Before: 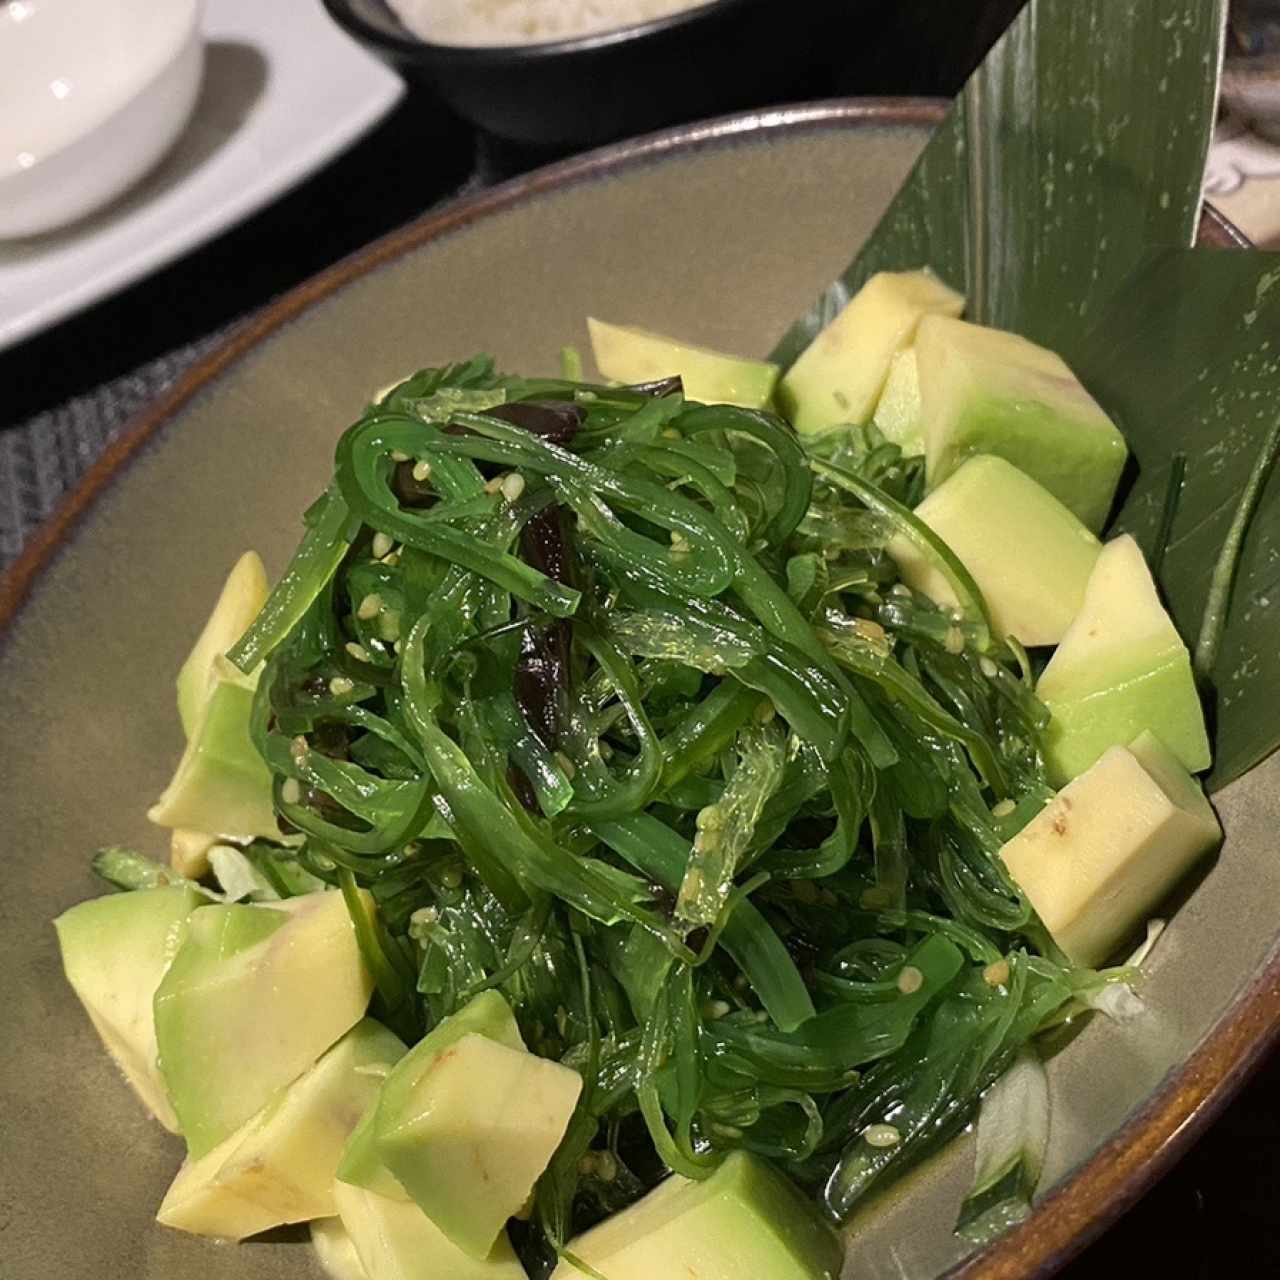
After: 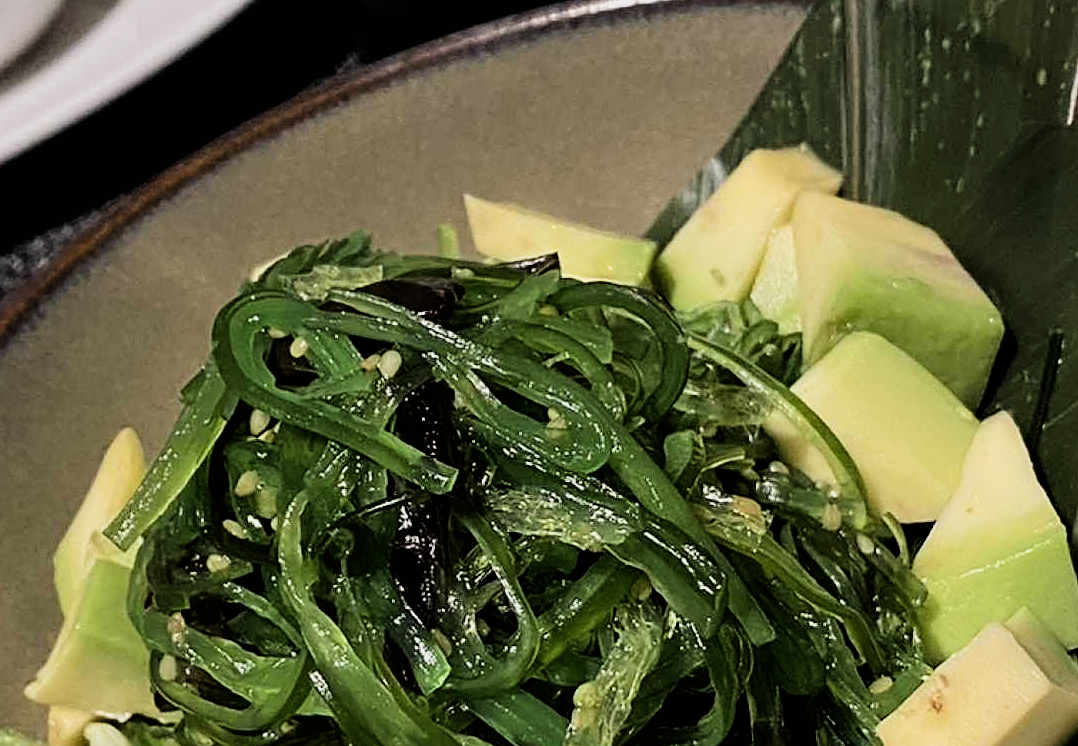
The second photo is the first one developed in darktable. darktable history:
exposure: compensate highlight preservation false
shadows and highlights: shadows 24.59, highlights -78.68, soften with gaussian
filmic rgb: black relative exposure -5.14 EV, white relative exposure 3.53 EV, hardness 3.18, contrast 1.41, highlights saturation mix -49.51%
crop and rotate: left 9.651%, top 9.638%, right 6.069%, bottom 32.059%
sharpen: amount 0.489
